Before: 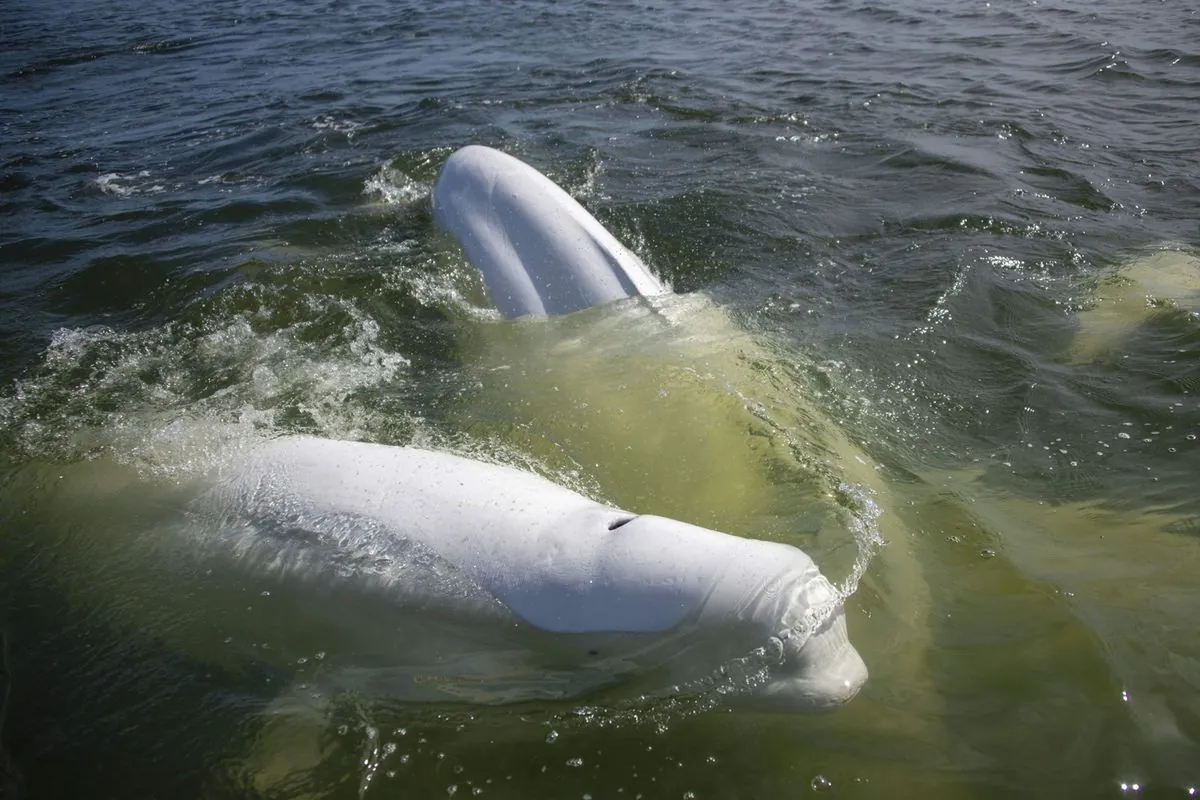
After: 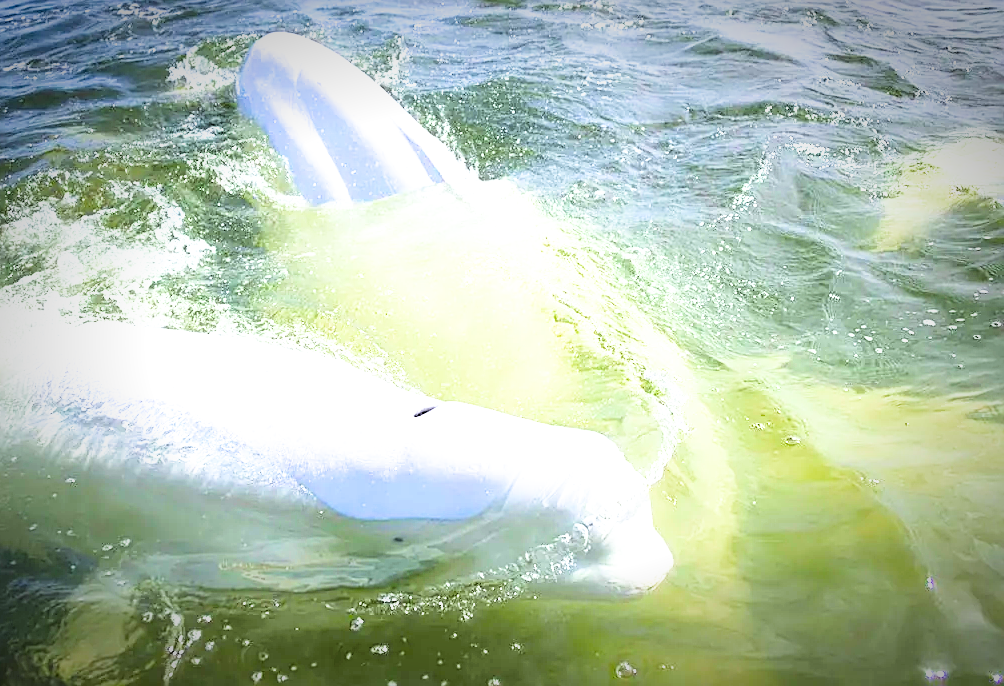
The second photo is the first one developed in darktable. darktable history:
white balance: red 0.974, blue 1.044
crop: left 16.315%, top 14.246%
filmic rgb: black relative exposure -7.75 EV, white relative exposure 4.4 EV, threshold 3 EV, target black luminance 0%, hardness 3.76, latitude 50.51%, contrast 1.074, highlights saturation mix 10%, shadows ↔ highlights balance -0.22%, color science v4 (2020), enable highlight reconstruction true
contrast brightness saturation: contrast 0.04, saturation 0.16
exposure: black level correction 0.001, exposure 2.607 EV, compensate exposure bias true, compensate highlight preservation false
sharpen: on, module defaults
tone equalizer: -8 EV -0.417 EV, -7 EV -0.389 EV, -6 EV -0.333 EV, -5 EV -0.222 EV, -3 EV 0.222 EV, -2 EV 0.333 EV, -1 EV 0.389 EV, +0 EV 0.417 EV, edges refinement/feathering 500, mask exposure compensation -1.57 EV, preserve details no
vignetting: fall-off start 70.97%, brightness -0.584, saturation -0.118, width/height ratio 1.333
